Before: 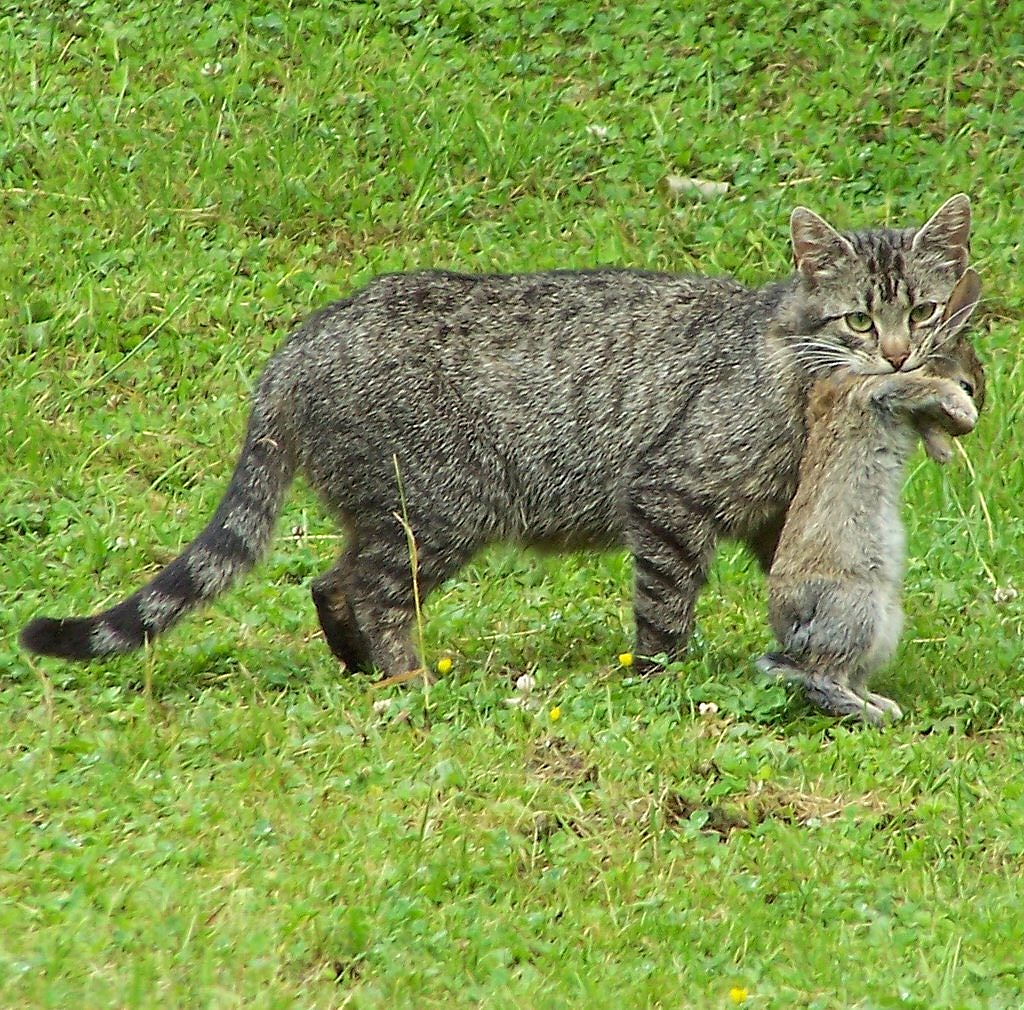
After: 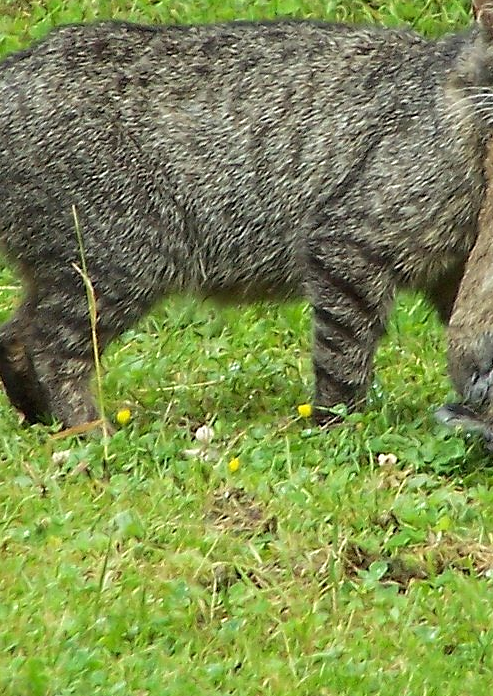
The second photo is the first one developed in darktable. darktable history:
crop: left 31.367%, top 24.749%, right 20.414%, bottom 6.288%
tone equalizer: on, module defaults
